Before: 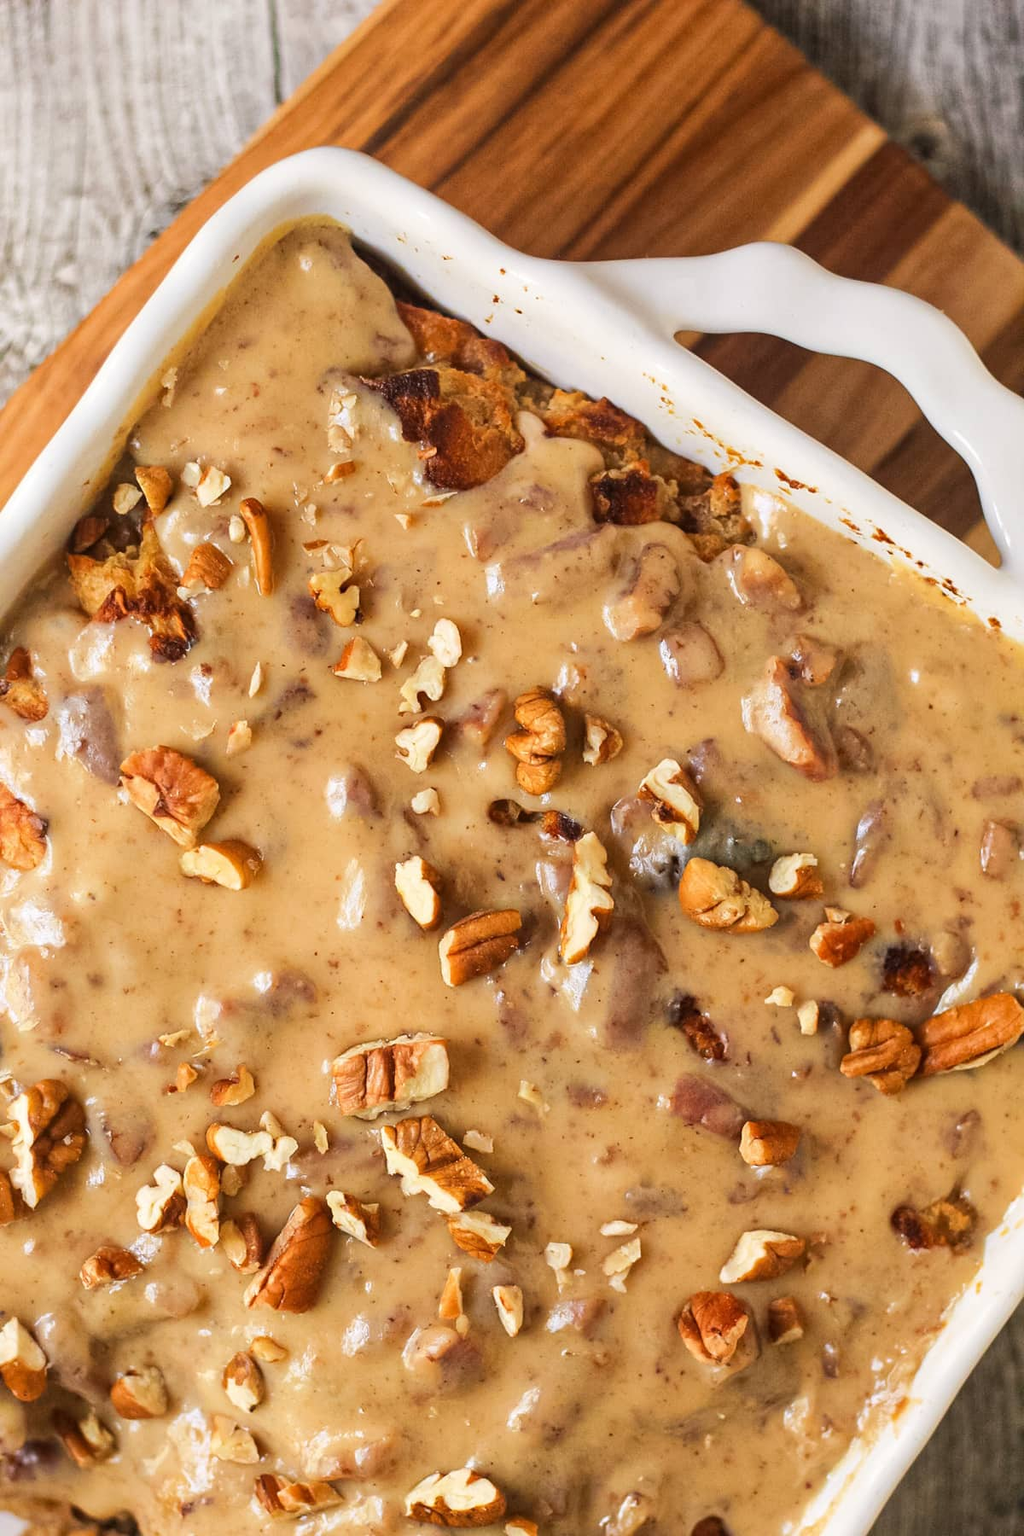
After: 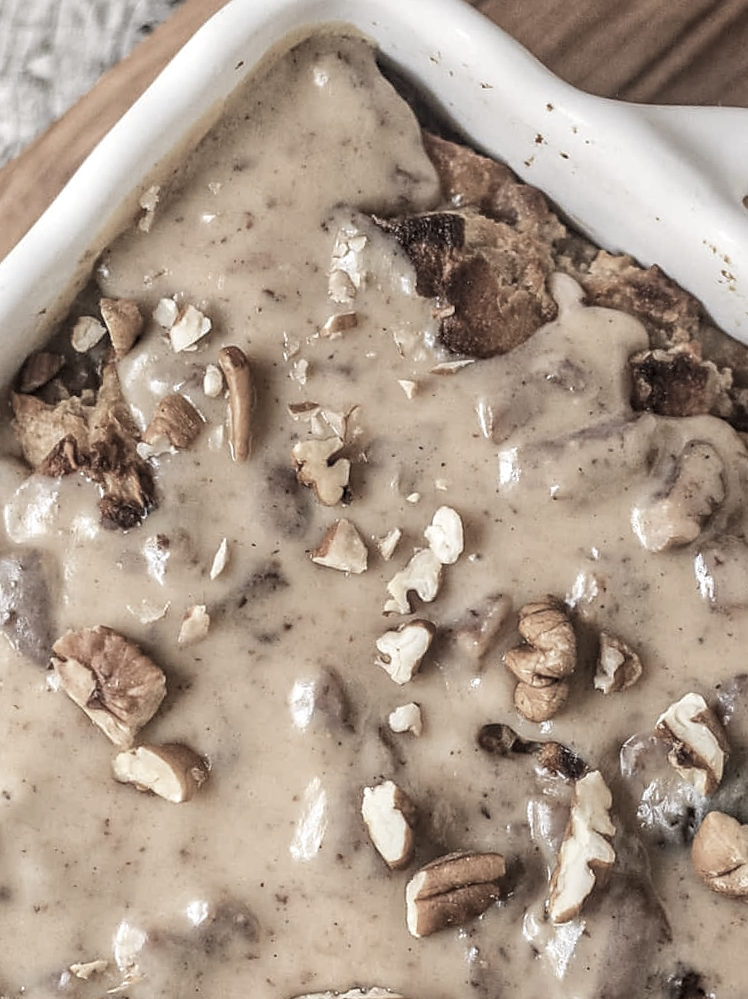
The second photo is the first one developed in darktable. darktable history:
local contrast: highlights 0%, shadows 0%, detail 133%
crop and rotate: angle -4.99°, left 2.122%, top 6.945%, right 27.566%, bottom 30.519%
color zones: curves: ch1 [(0, 0.153) (0.143, 0.15) (0.286, 0.151) (0.429, 0.152) (0.571, 0.152) (0.714, 0.151) (0.857, 0.151) (1, 0.153)]
sharpen: radius 1.864, amount 0.398, threshold 1.271
